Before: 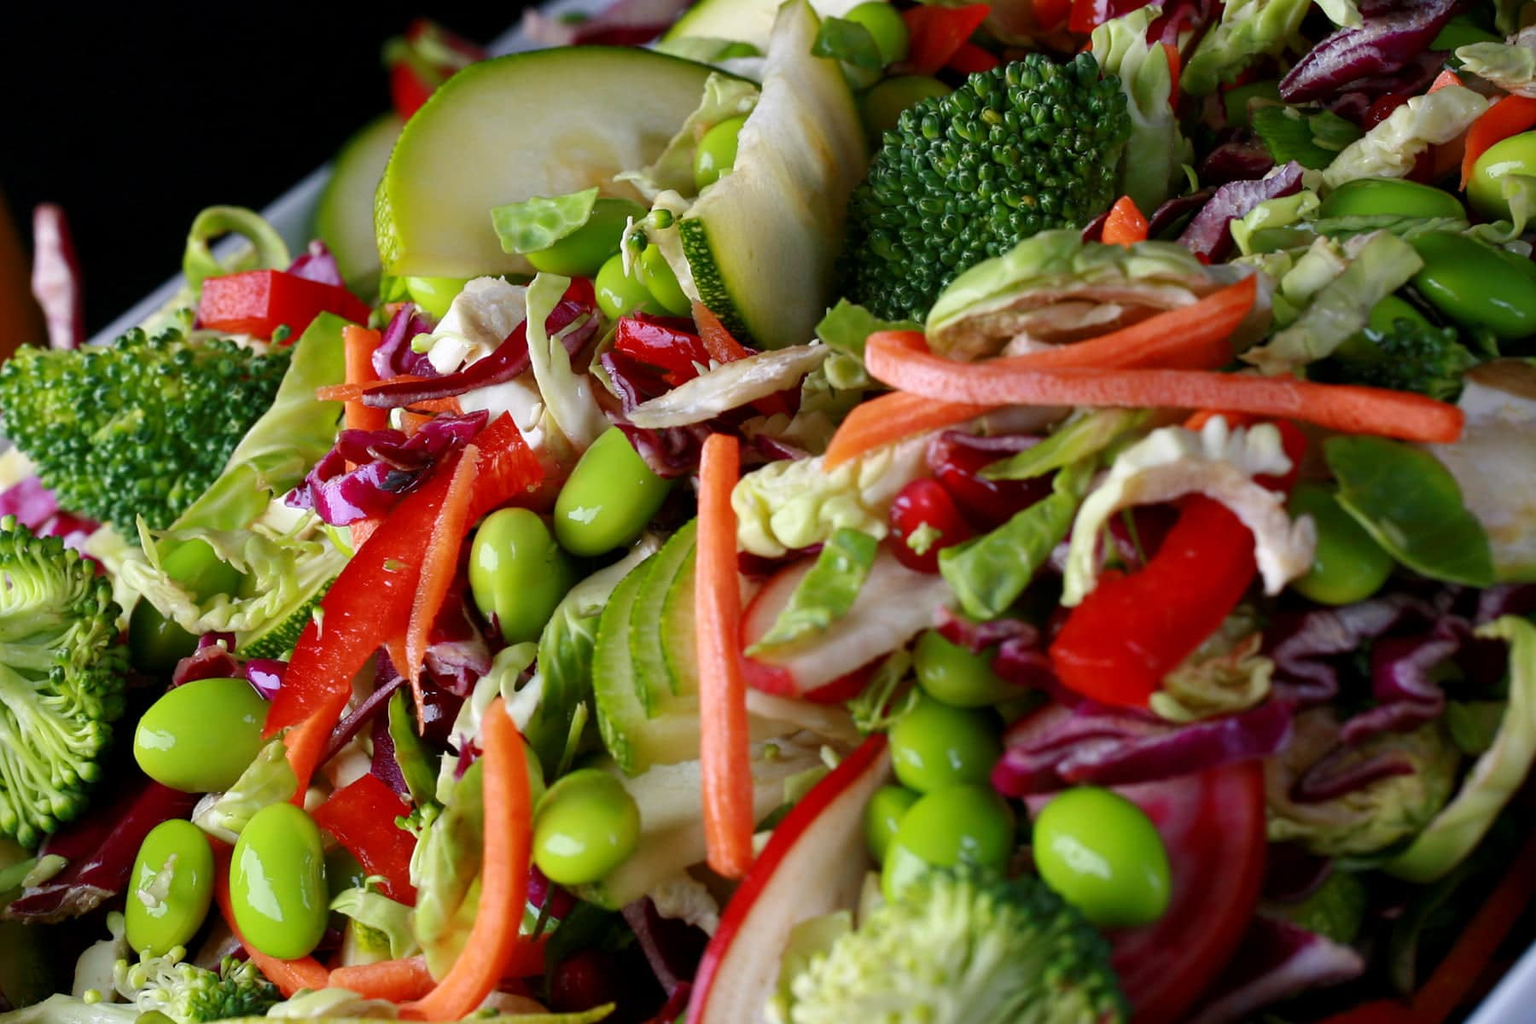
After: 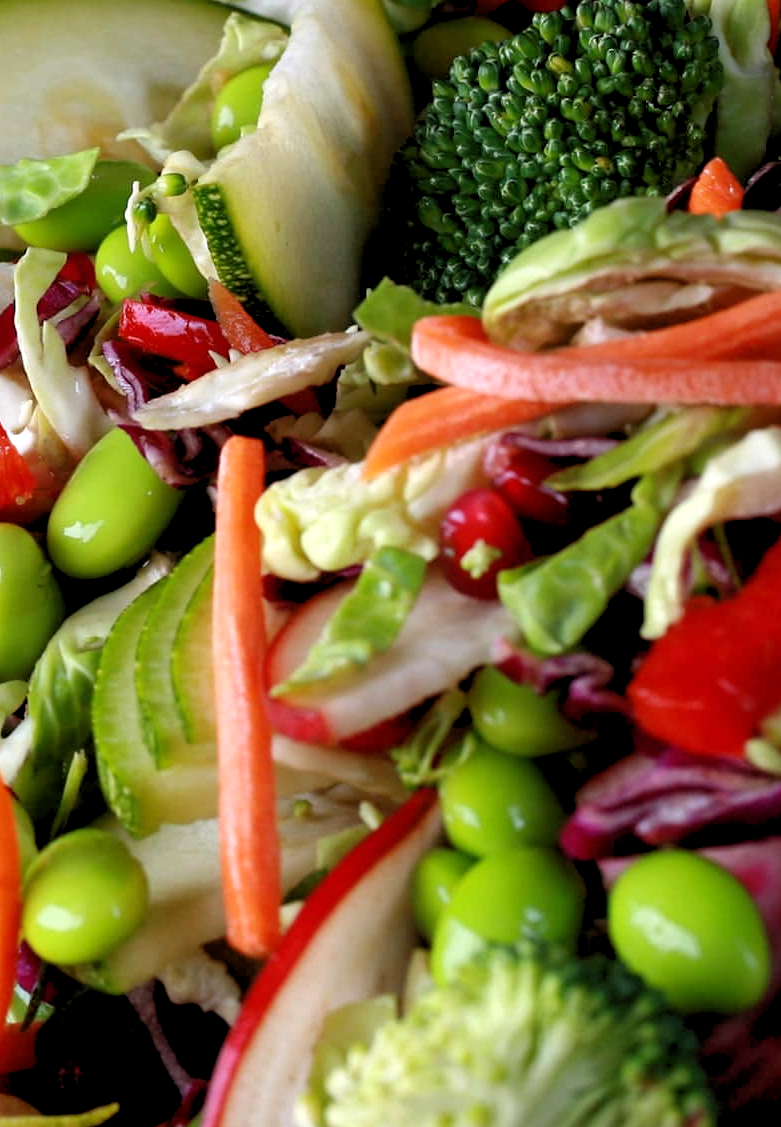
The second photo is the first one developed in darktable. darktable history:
rgb levels: levels [[0.01, 0.419, 0.839], [0, 0.5, 1], [0, 0.5, 1]]
crop: left 33.452%, top 6.025%, right 23.155%
